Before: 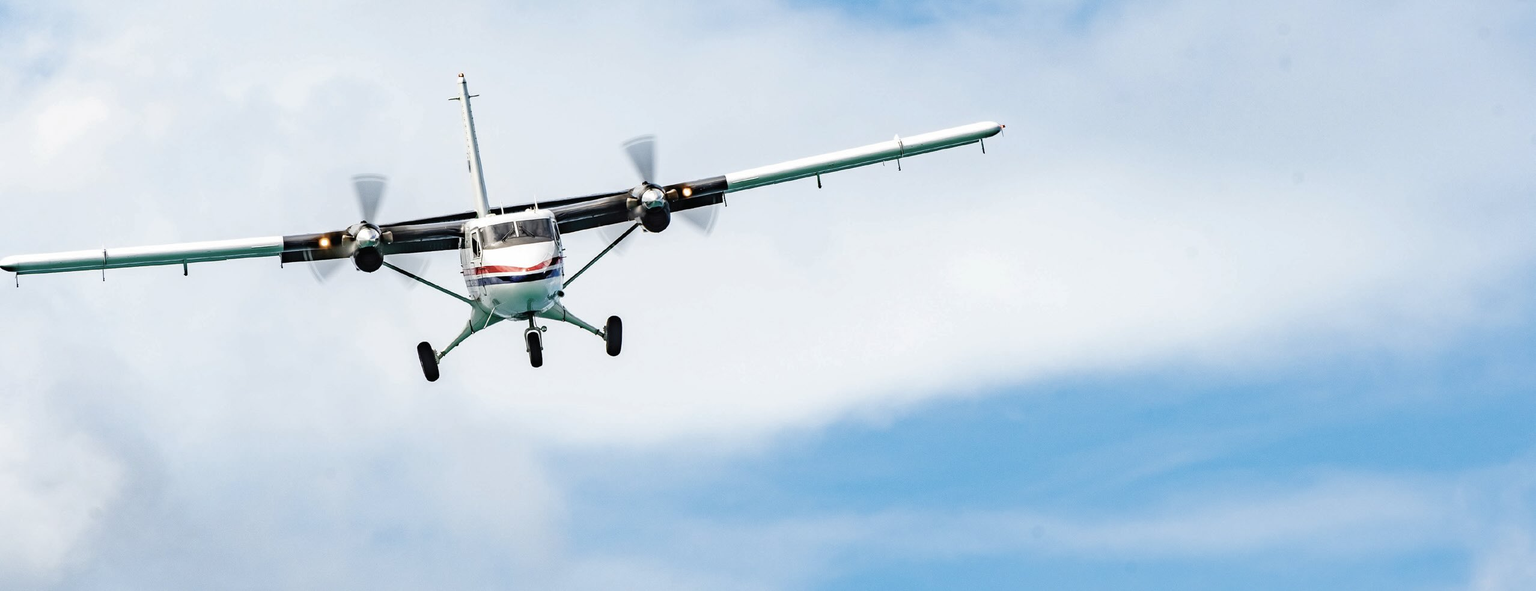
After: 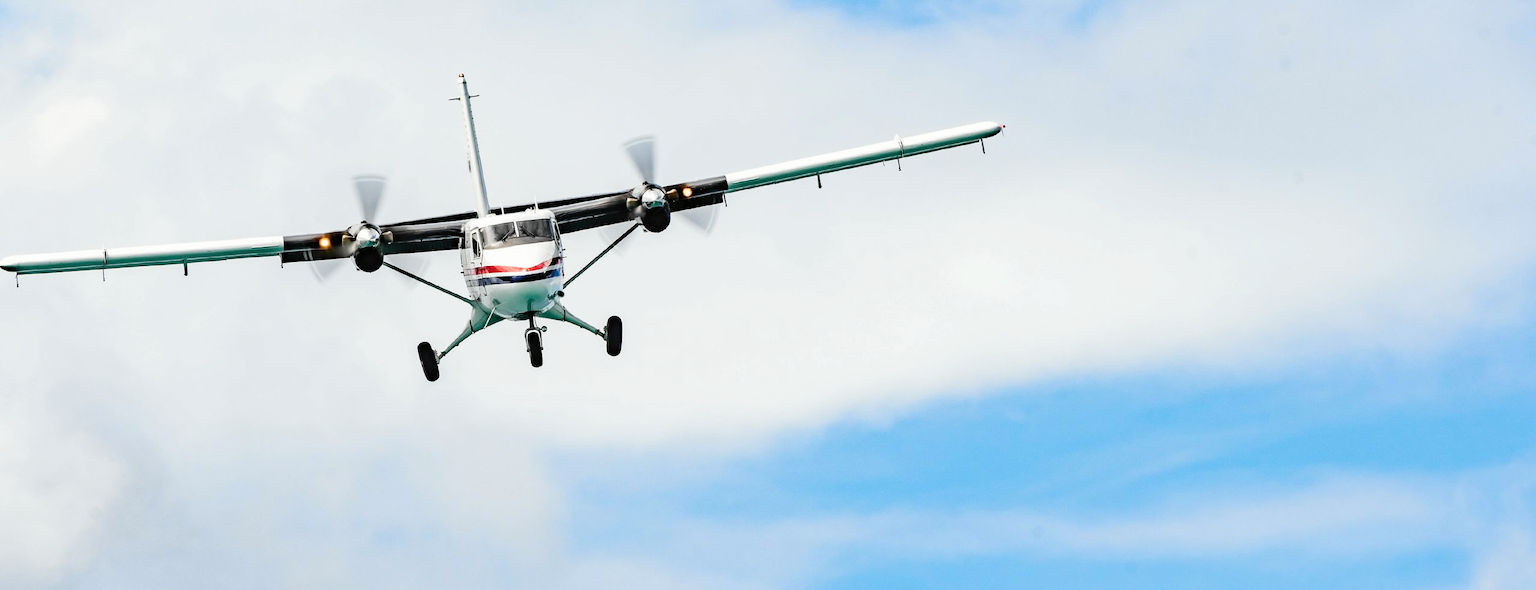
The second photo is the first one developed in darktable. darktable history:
tone curve: curves: ch0 [(0, 0) (0.037, 0.025) (0.131, 0.093) (0.275, 0.256) (0.476, 0.517) (0.607, 0.667) (0.691, 0.745) (0.789, 0.836) (0.911, 0.925) (0.997, 0.995)]; ch1 [(0, 0) (0.301, 0.3) (0.444, 0.45) (0.493, 0.495) (0.507, 0.503) (0.534, 0.533) (0.582, 0.58) (0.658, 0.693) (0.746, 0.77) (1, 1)]; ch2 [(0, 0) (0.246, 0.233) (0.36, 0.352) (0.415, 0.418) (0.476, 0.492) (0.502, 0.504) (0.525, 0.518) (0.539, 0.544) (0.586, 0.602) (0.634, 0.651) (0.706, 0.727) (0.853, 0.852) (1, 0.951)], color space Lab, independent channels, preserve colors none
